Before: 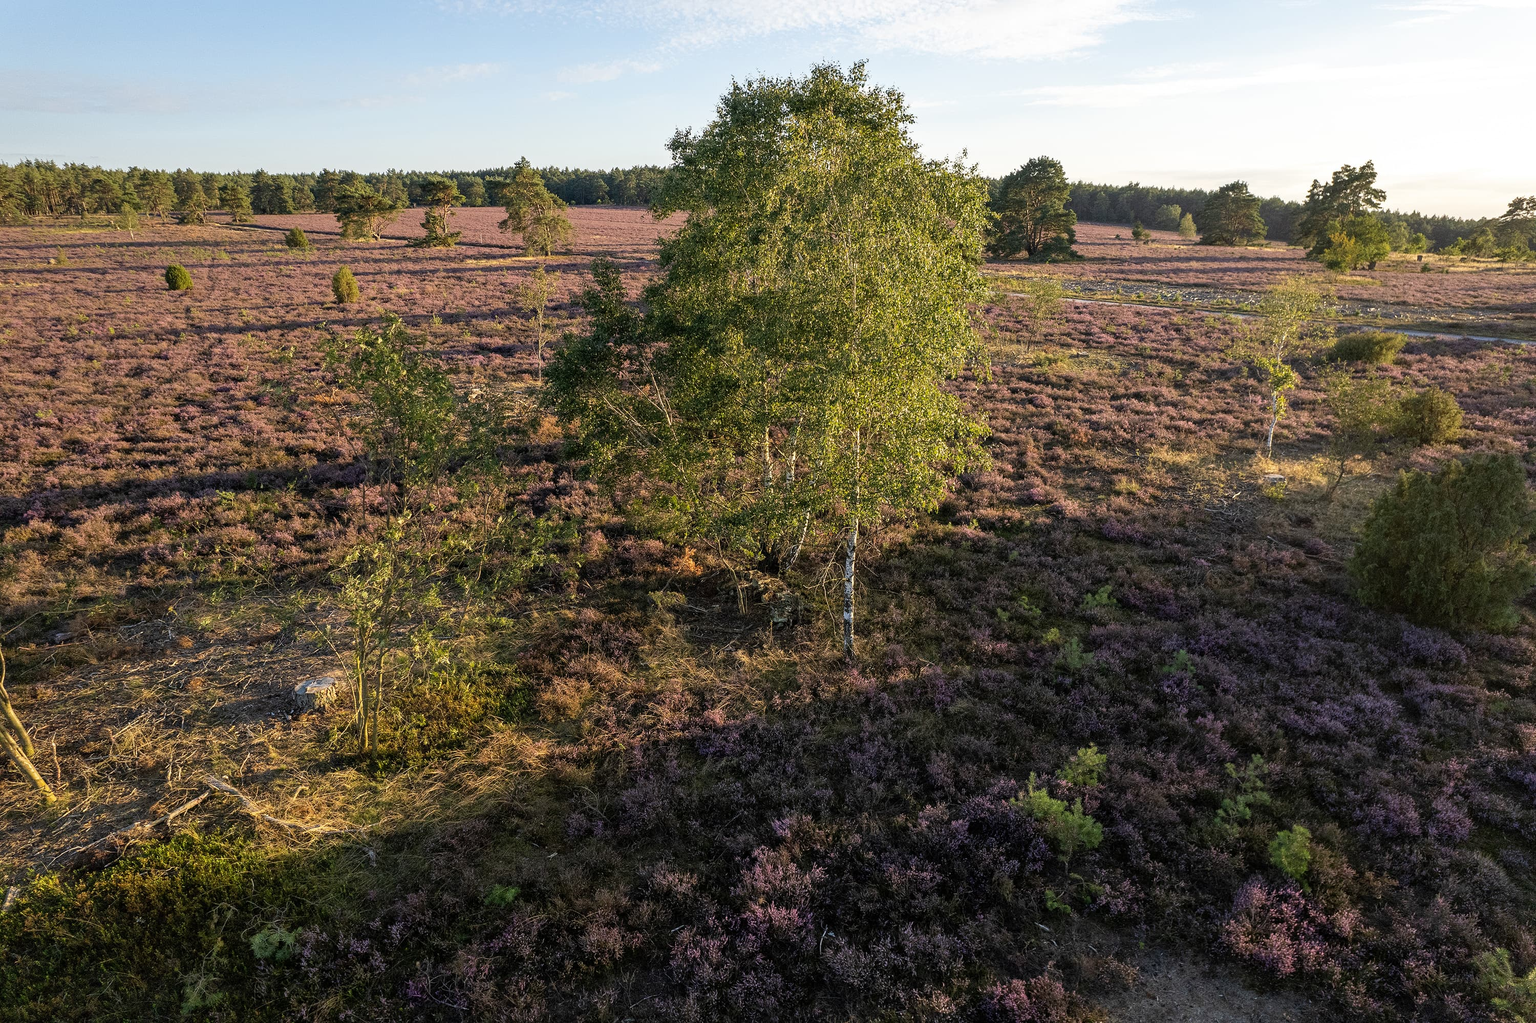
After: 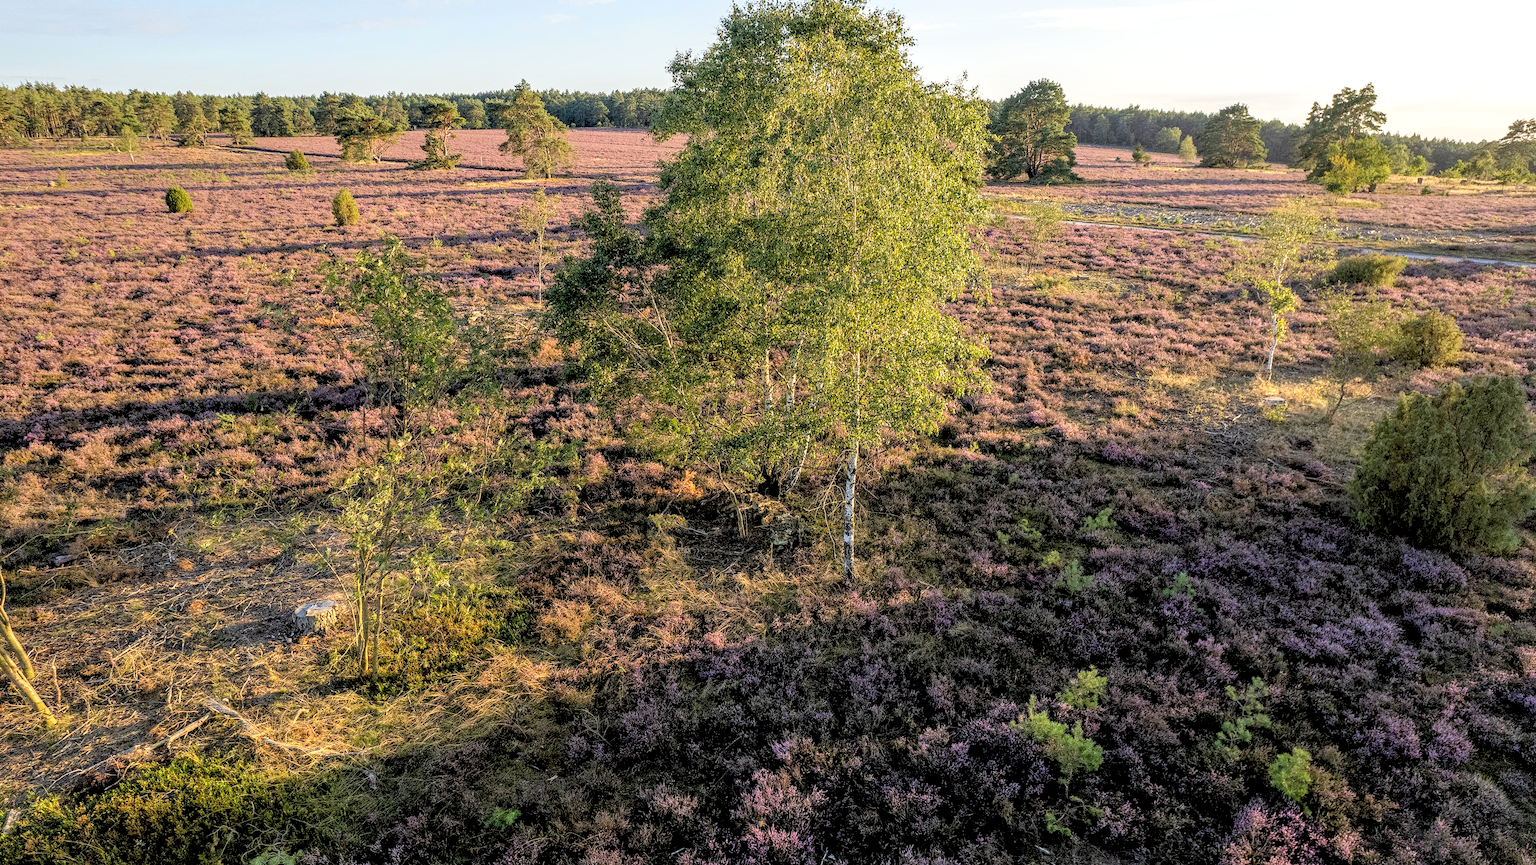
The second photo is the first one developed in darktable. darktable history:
local contrast: on, module defaults
crop: top 7.615%, bottom 7.75%
levels: levels [0.093, 0.434, 0.988]
